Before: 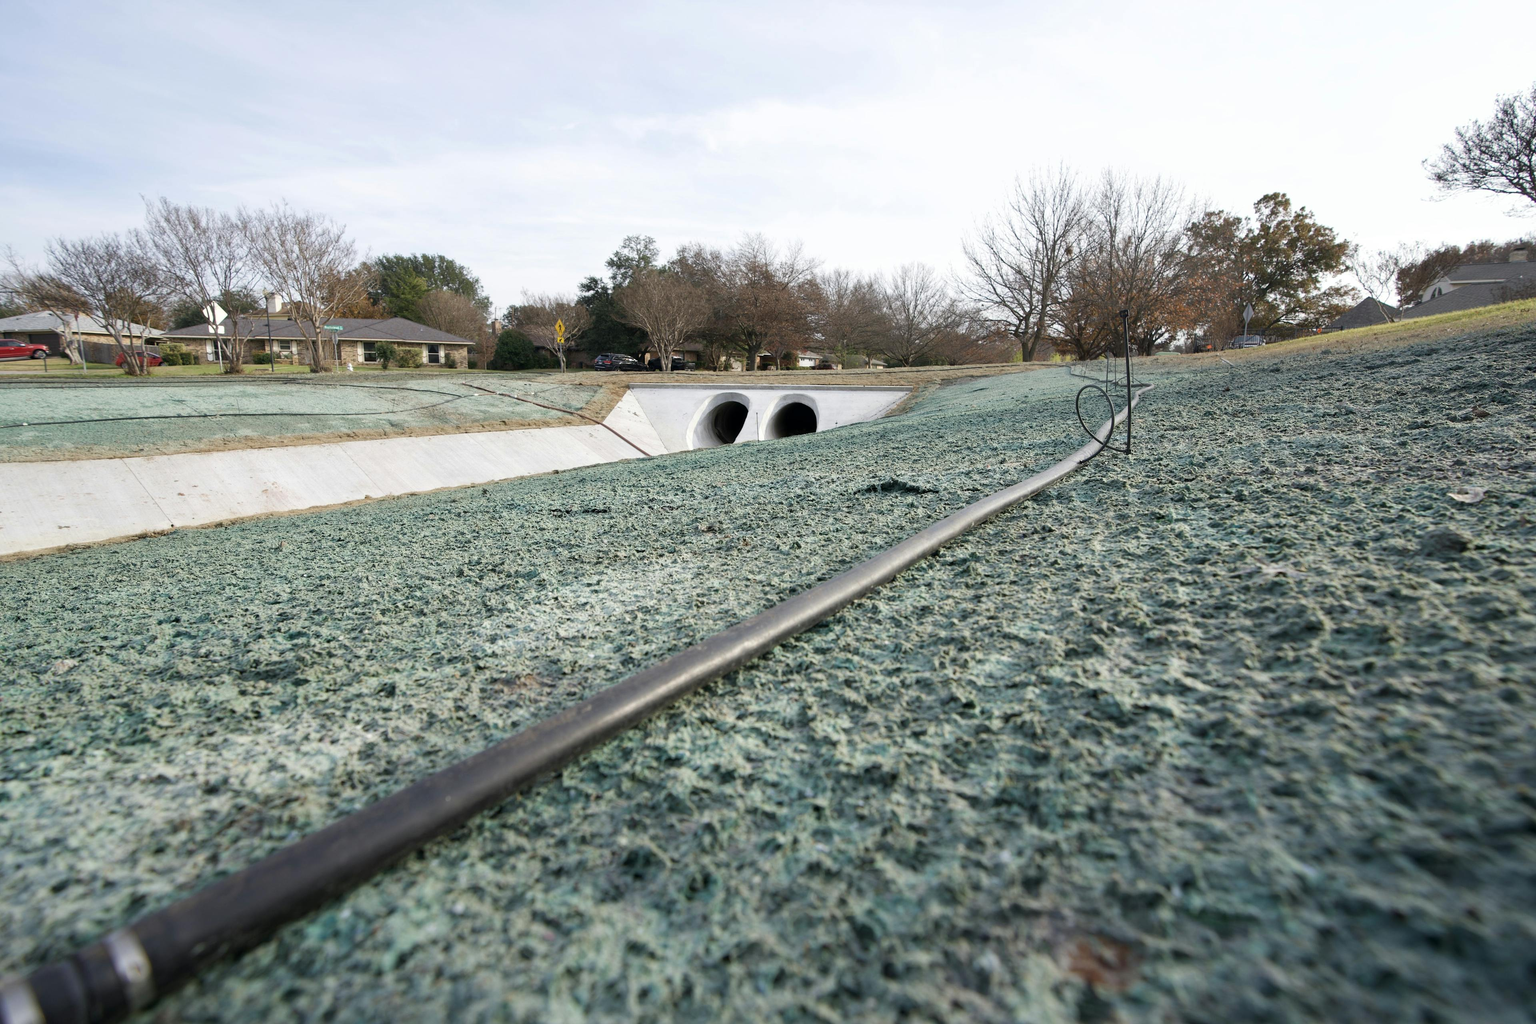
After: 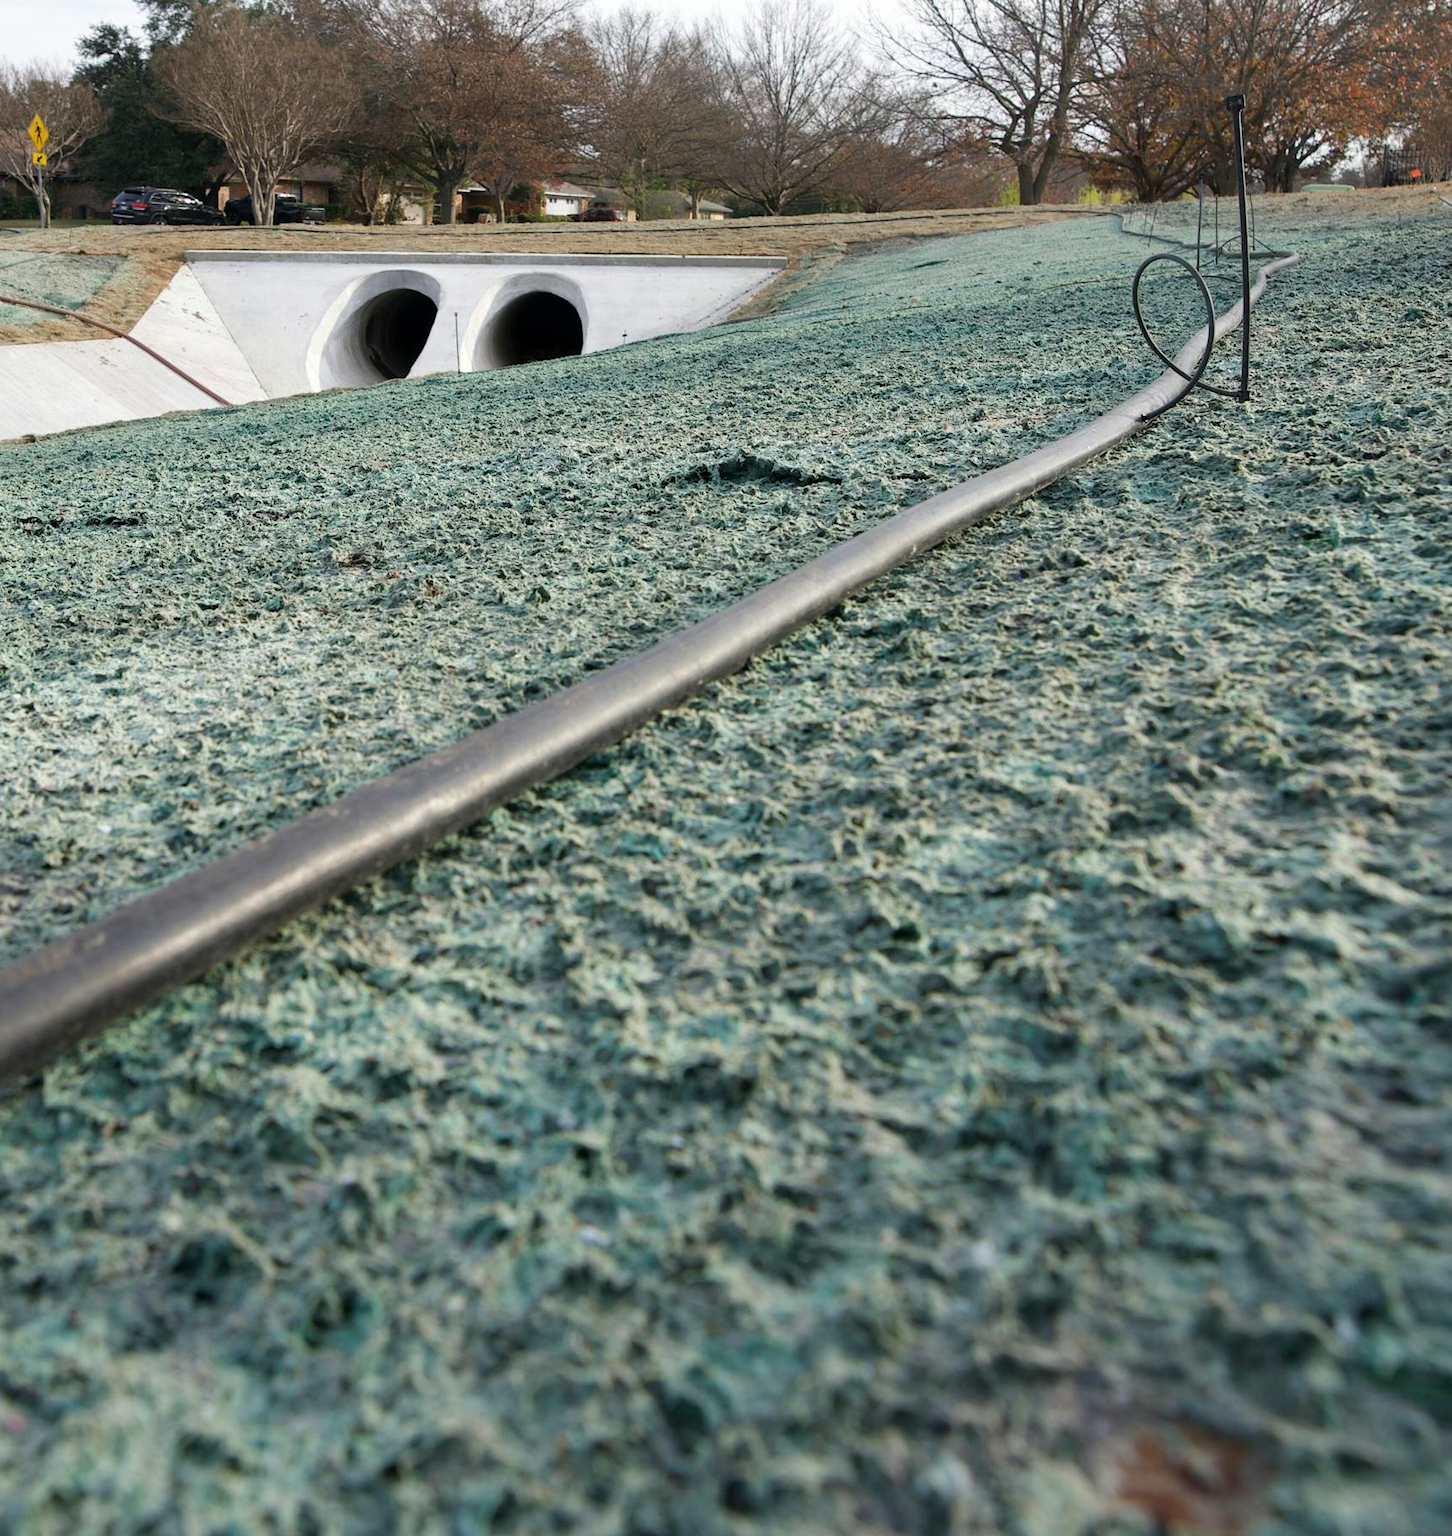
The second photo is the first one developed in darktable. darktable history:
crop: left 35.297%, top 25.907%, right 20.12%, bottom 3.371%
